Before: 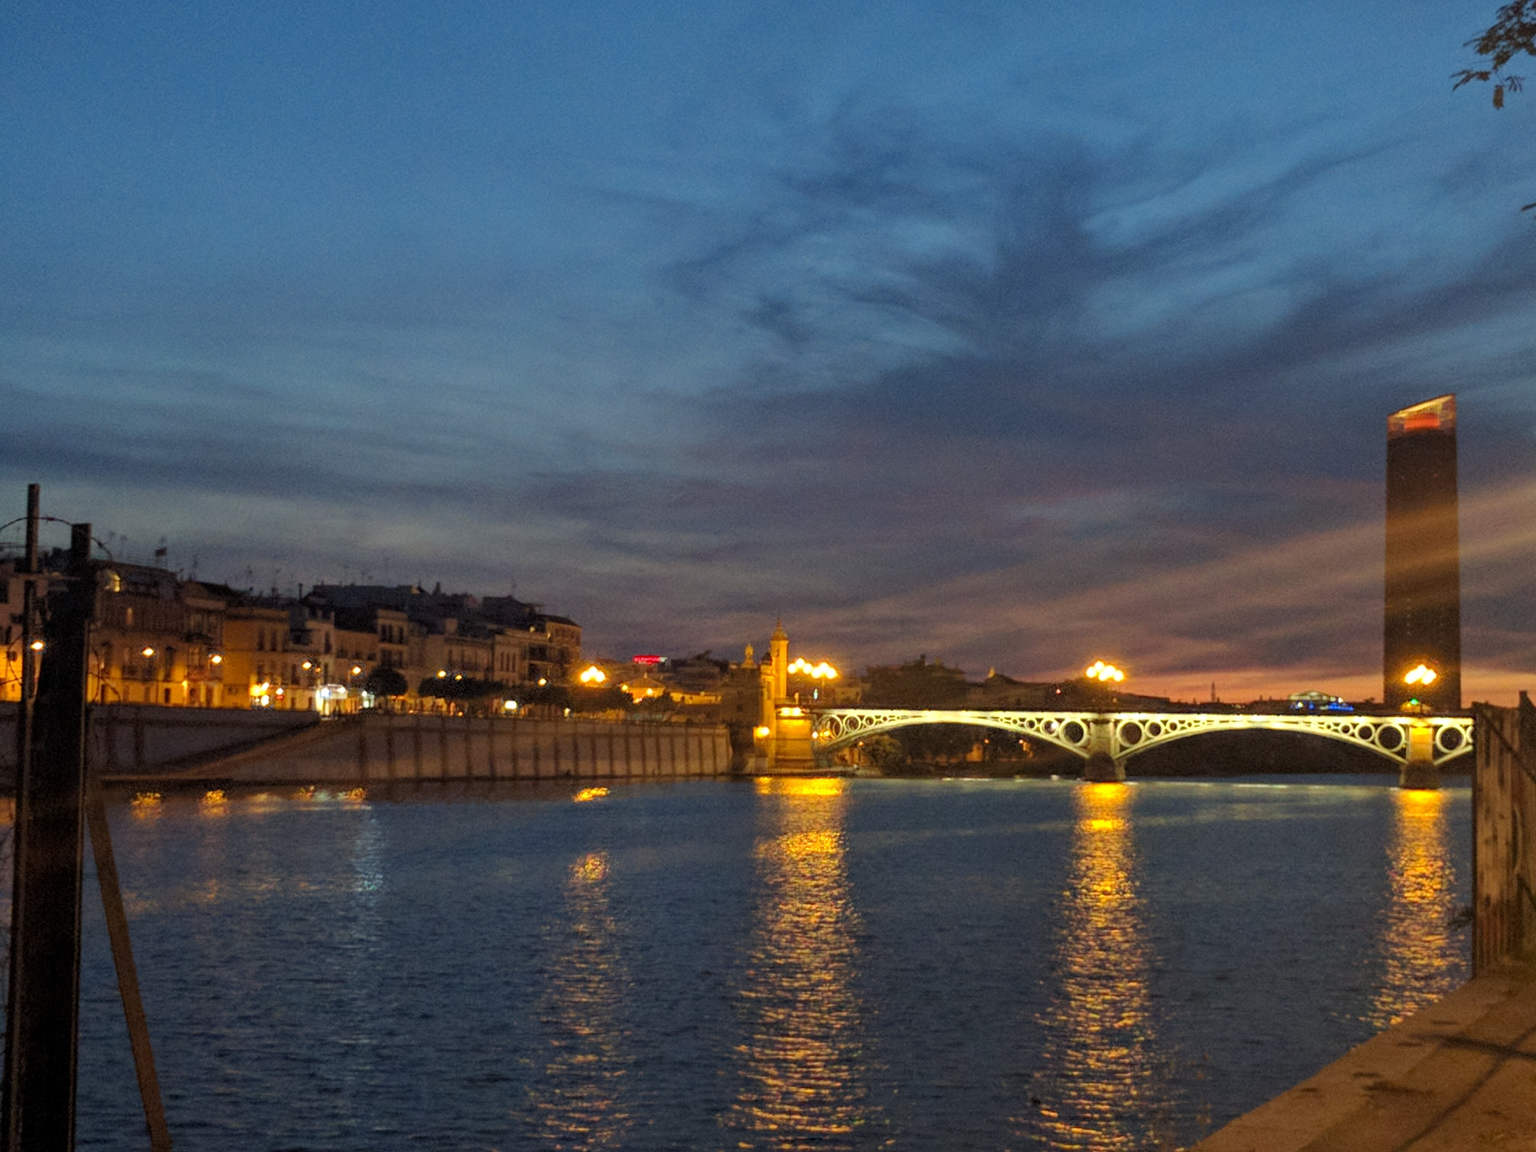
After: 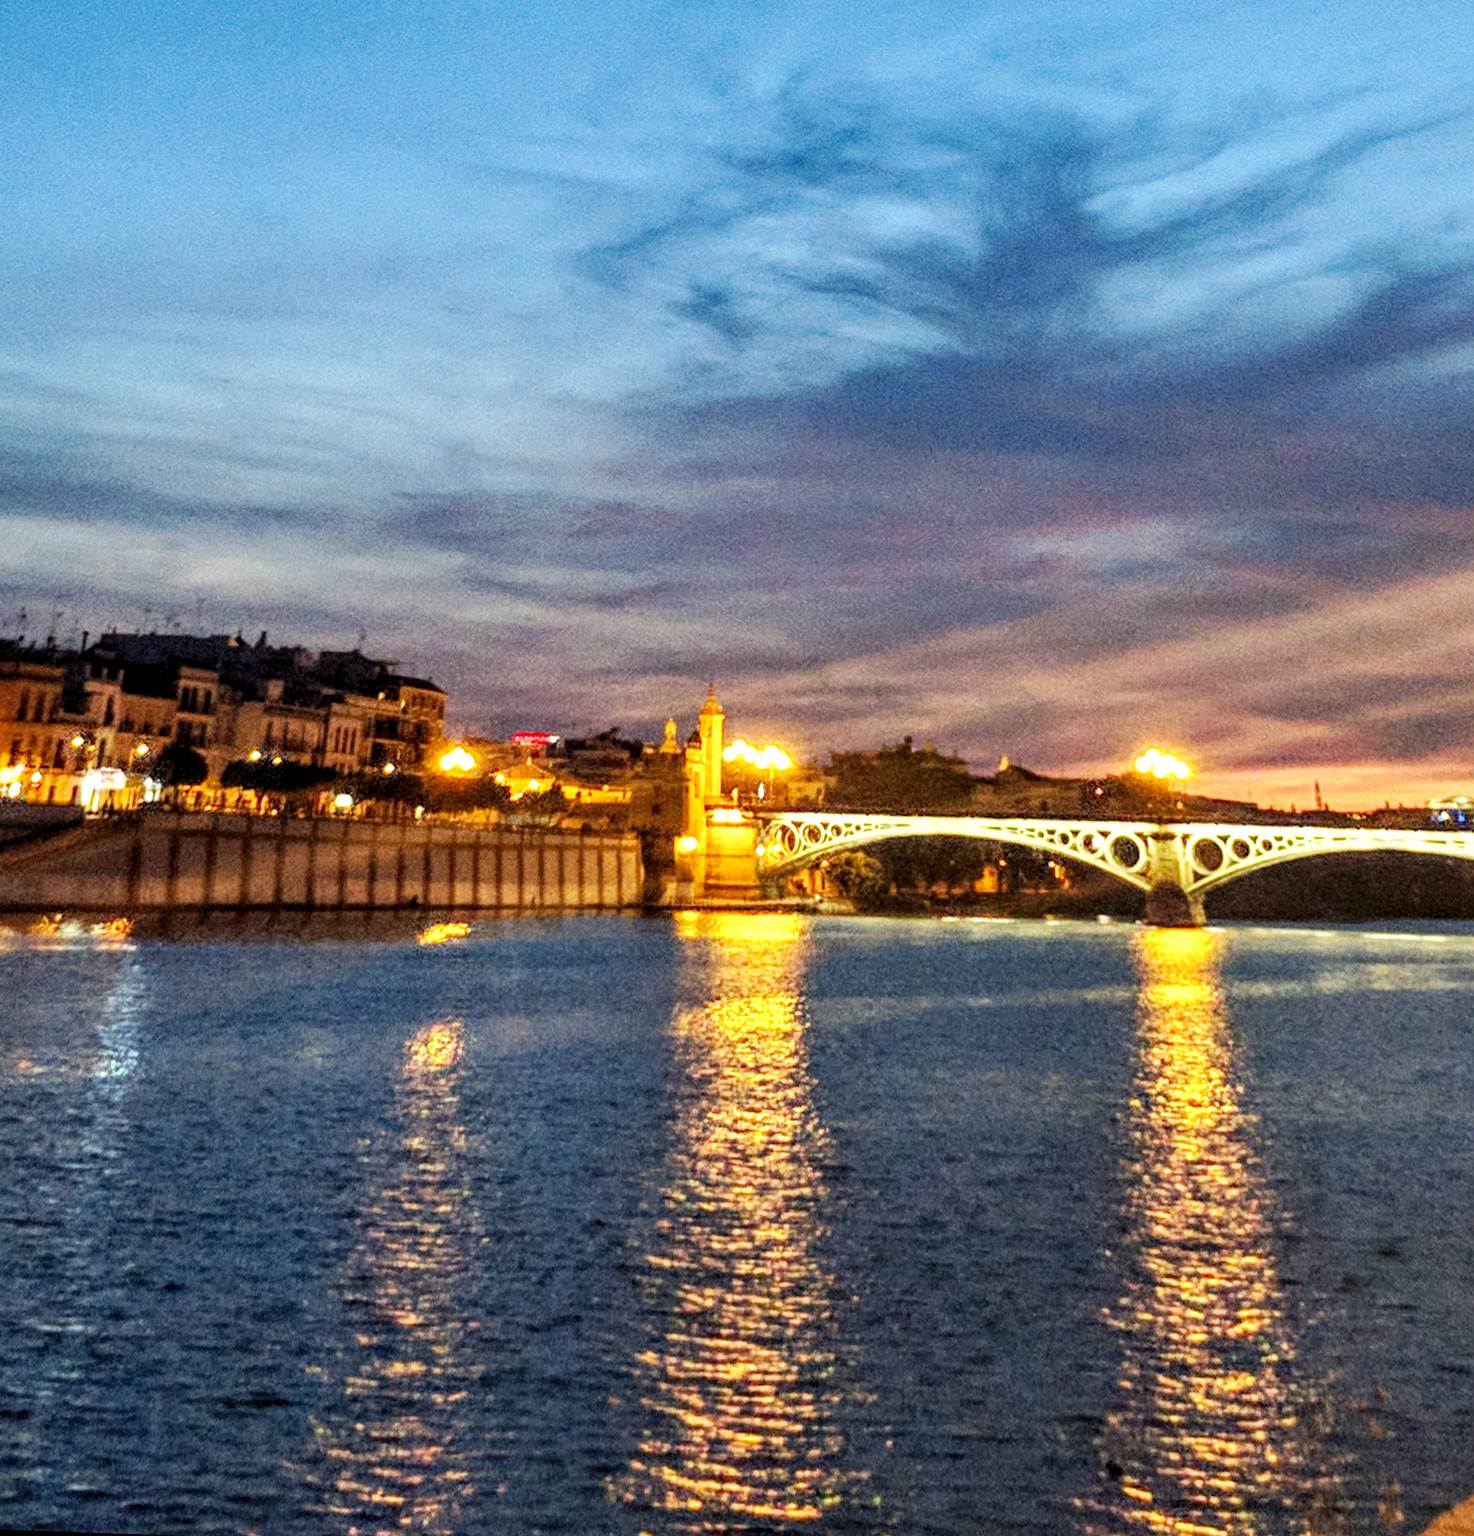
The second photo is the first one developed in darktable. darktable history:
local contrast: highlights 25%, detail 150%
crop: left 7.598%, right 7.873%
rotate and perspective: rotation 0.72°, lens shift (vertical) -0.352, lens shift (horizontal) -0.051, crop left 0.152, crop right 0.859, crop top 0.019, crop bottom 0.964
base curve: curves: ch0 [(0, 0) (0.032, 0.025) (0.121, 0.166) (0.206, 0.329) (0.605, 0.79) (1, 1)], preserve colors none
exposure: black level correction 0, exposure 0.7 EV, compensate exposure bias true, compensate highlight preservation false
